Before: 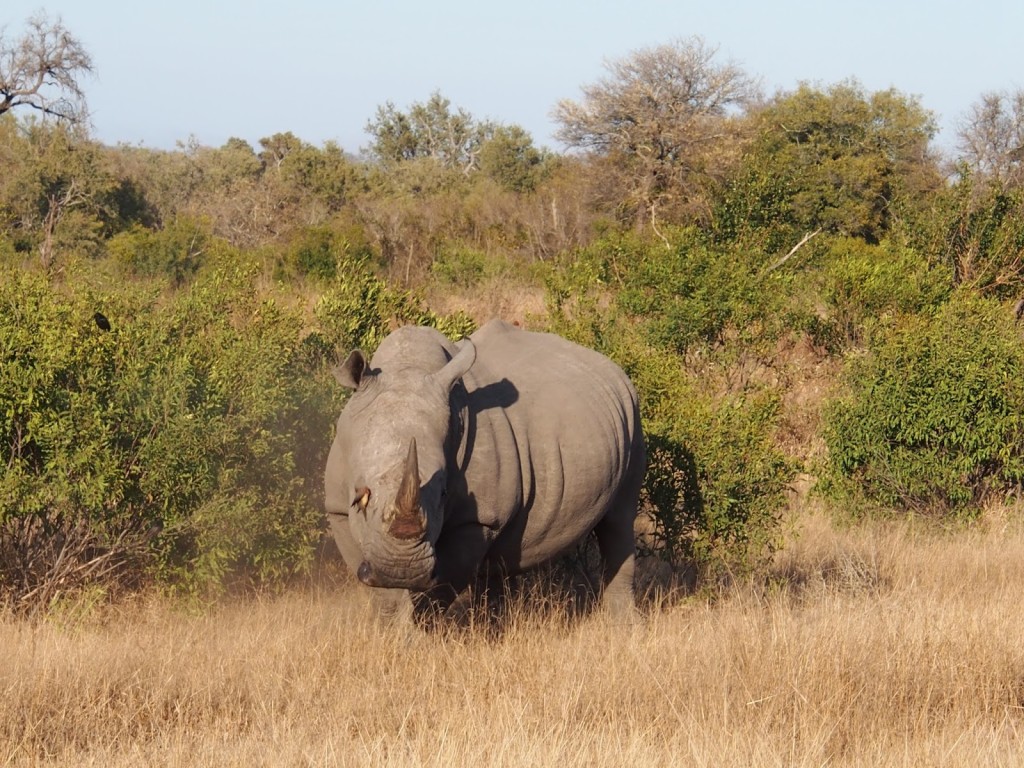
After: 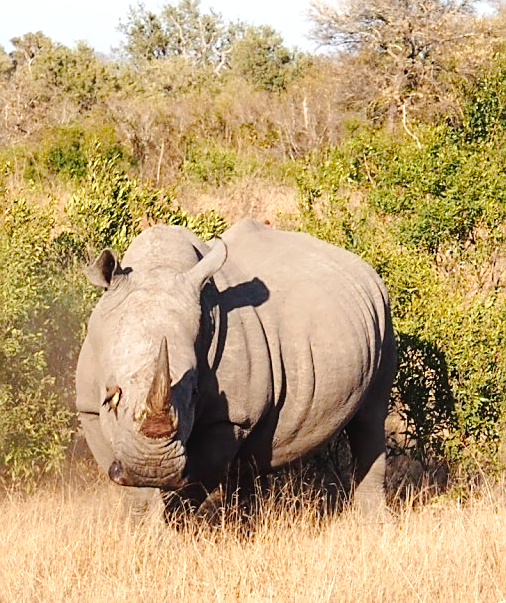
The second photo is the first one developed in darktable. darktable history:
tone curve: curves: ch0 [(0, 0) (0.003, 0.03) (0.011, 0.032) (0.025, 0.035) (0.044, 0.038) (0.069, 0.041) (0.1, 0.058) (0.136, 0.091) (0.177, 0.133) (0.224, 0.181) (0.277, 0.268) (0.335, 0.363) (0.399, 0.461) (0.468, 0.554) (0.543, 0.633) (0.623, 0.709) (0.709, 0.784) (0.801, 0.869) (0.898, 0.938) (1, 1)], preserve colors none
exposure: exposure 0.6 EV, compensate highlight preservation false
sharpen: on, module defaults
crop and rotate: angle 0.02°, left 24.353%, top 13.219%, right 26.156%, bottom 8.224%
